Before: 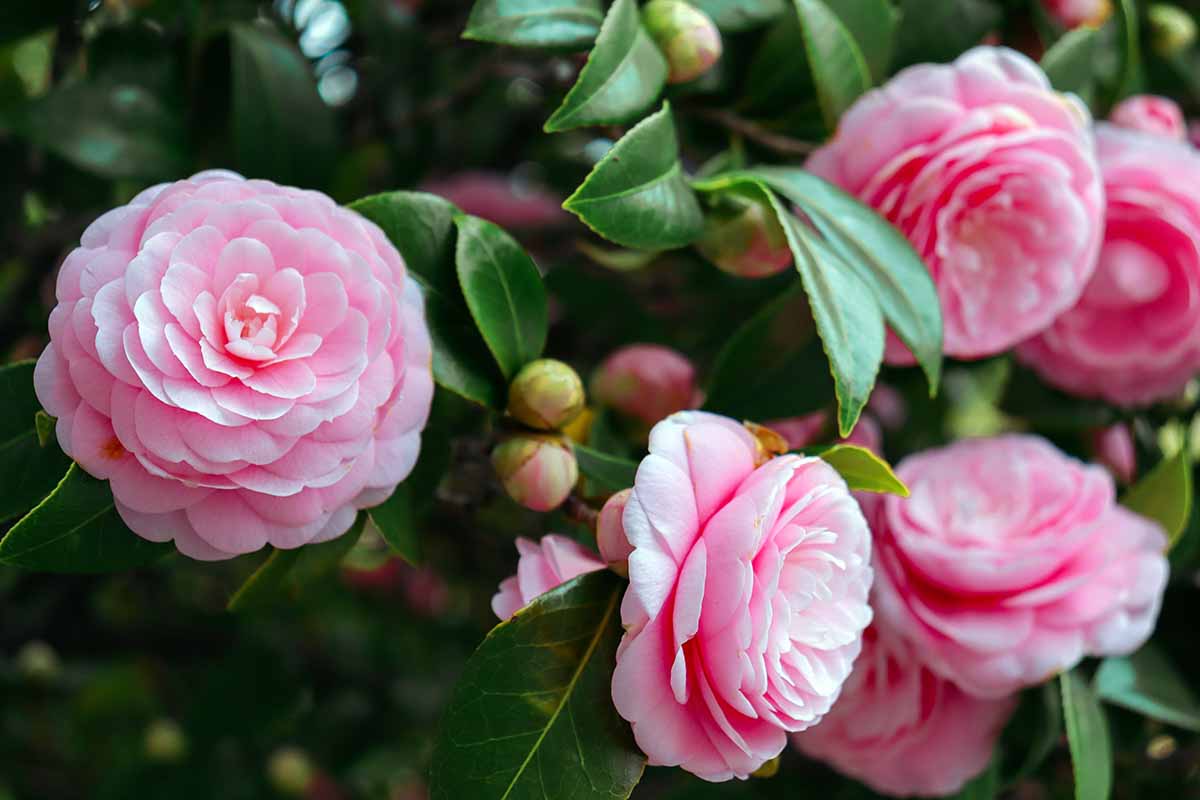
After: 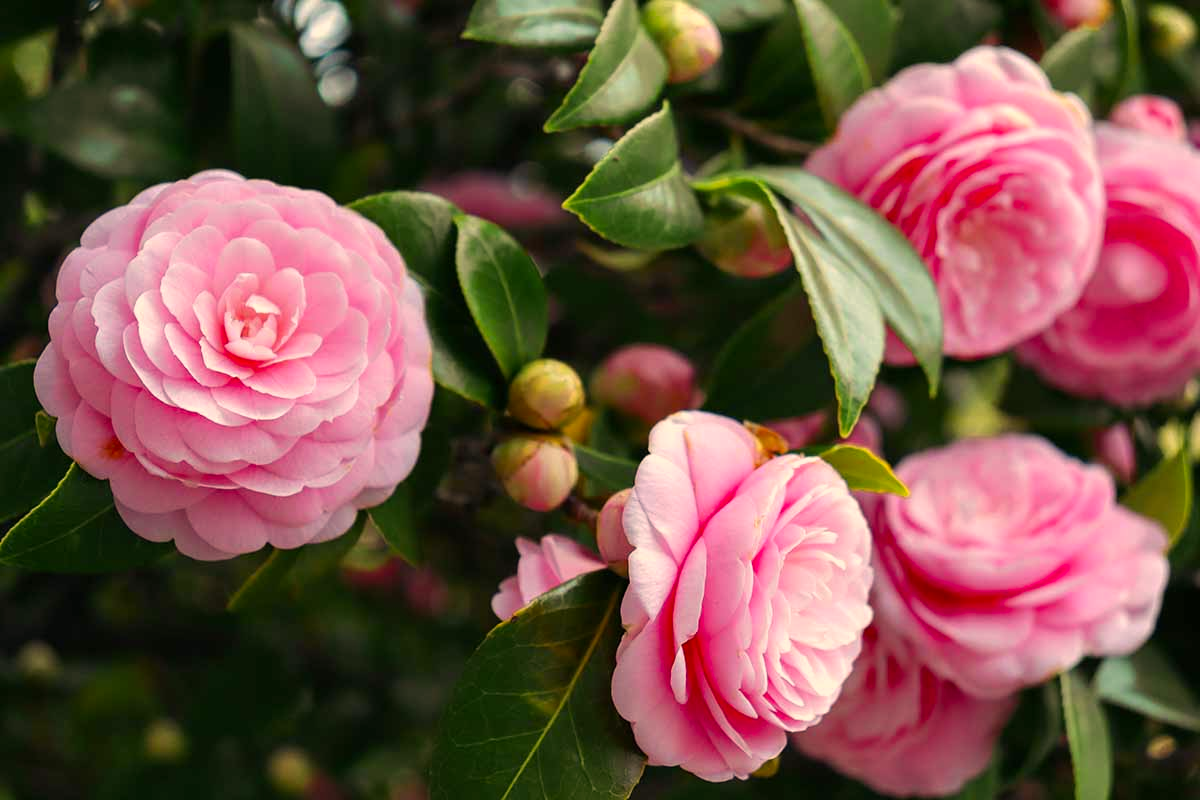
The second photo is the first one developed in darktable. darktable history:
color correction: highlights a* 17.76, highlights b* 19.14
